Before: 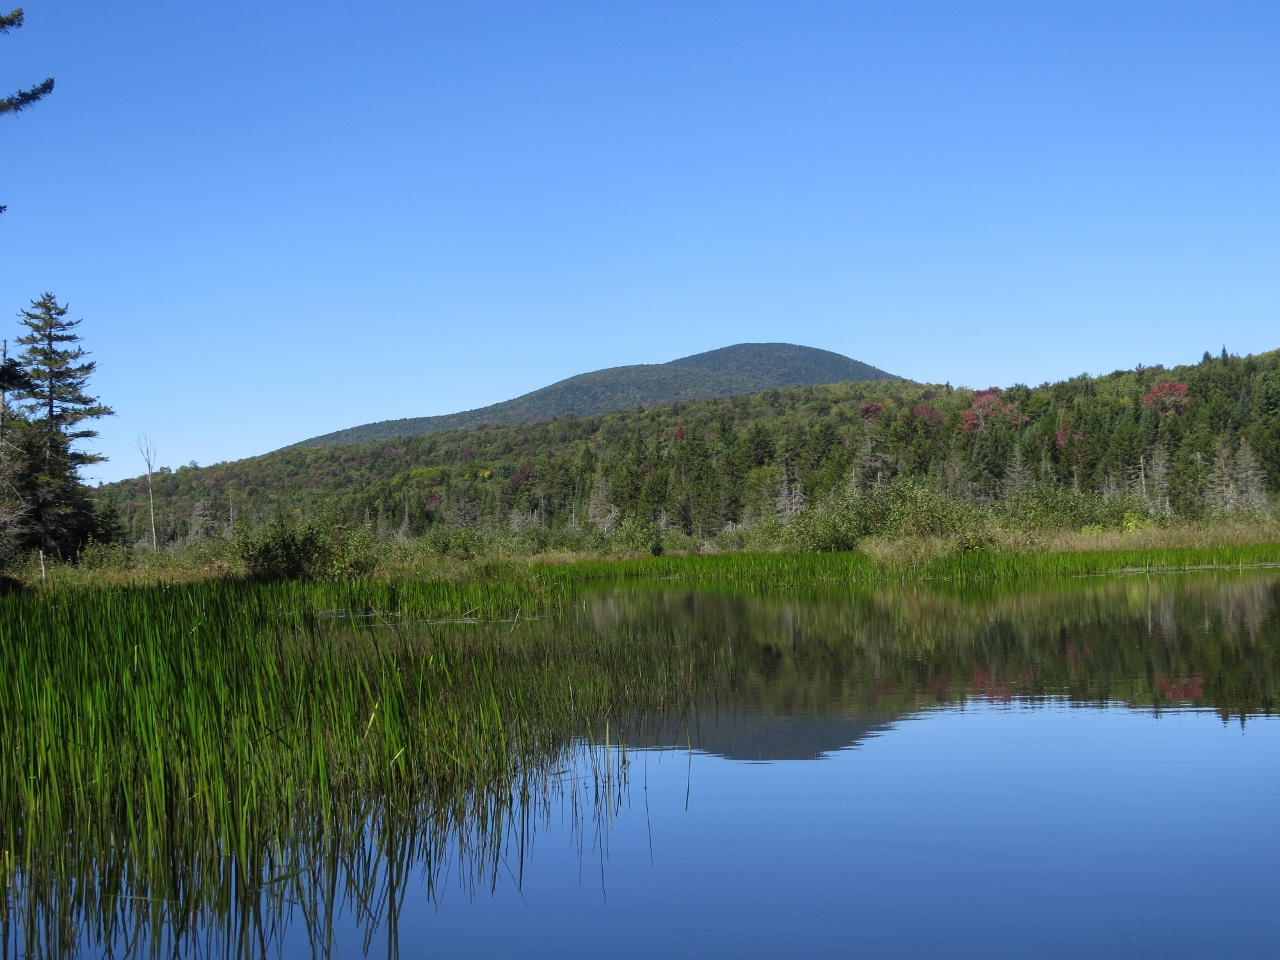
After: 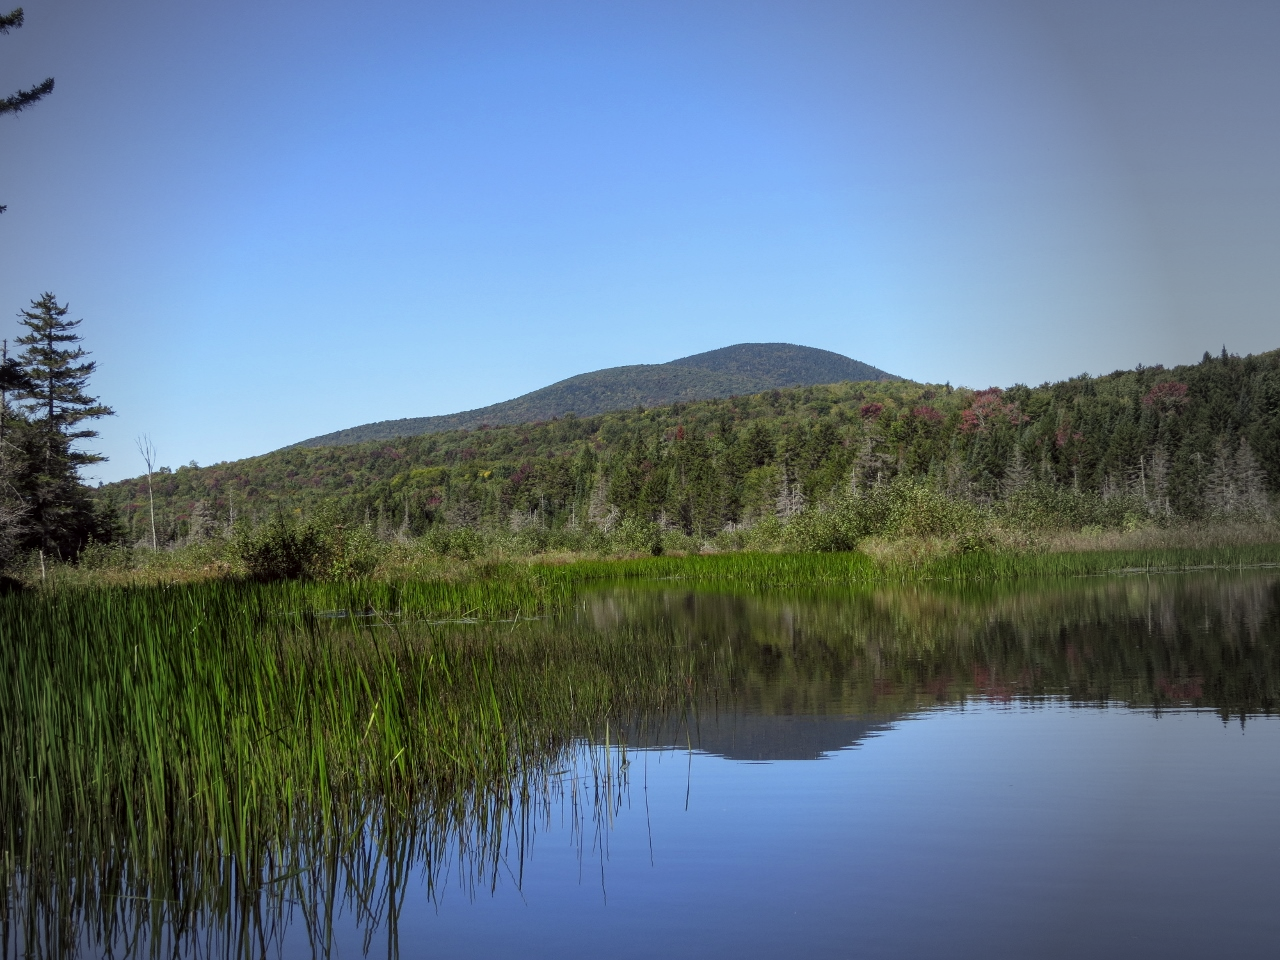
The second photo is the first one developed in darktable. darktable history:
color correction: highlights a* -1.07, highlights b* 4.6, shadows a* 3.64
vignetting: fall-off start 65.42%, center (-0.146, 0.02), width/height ratio 0.881
local contrast: on, module defaults
